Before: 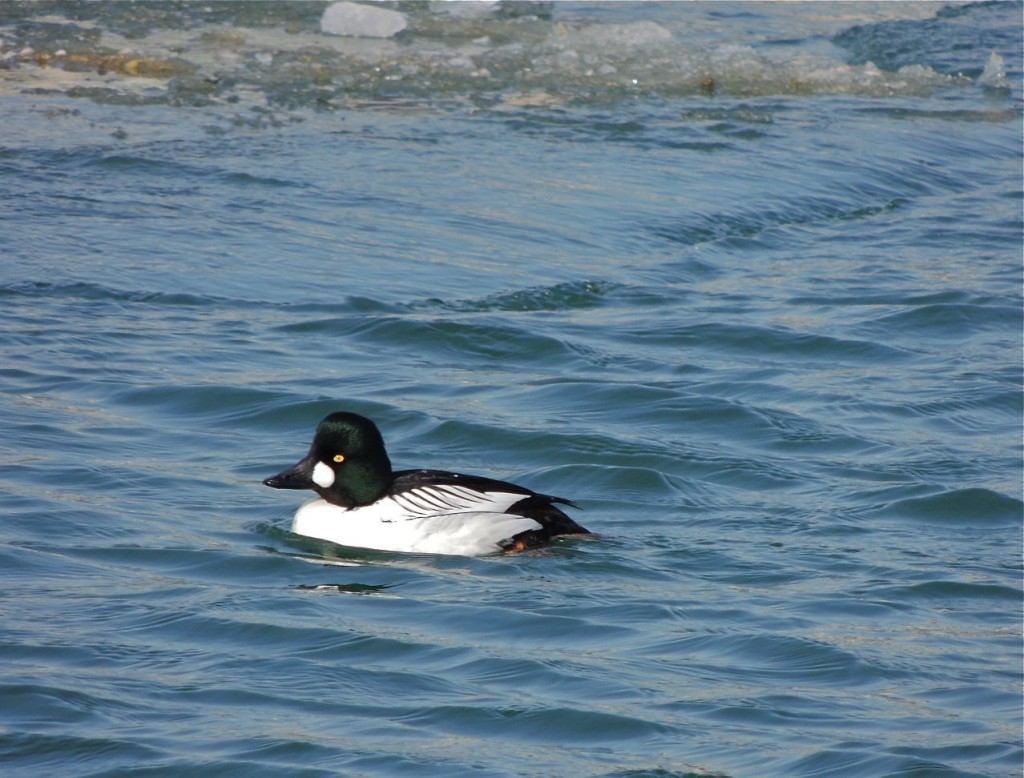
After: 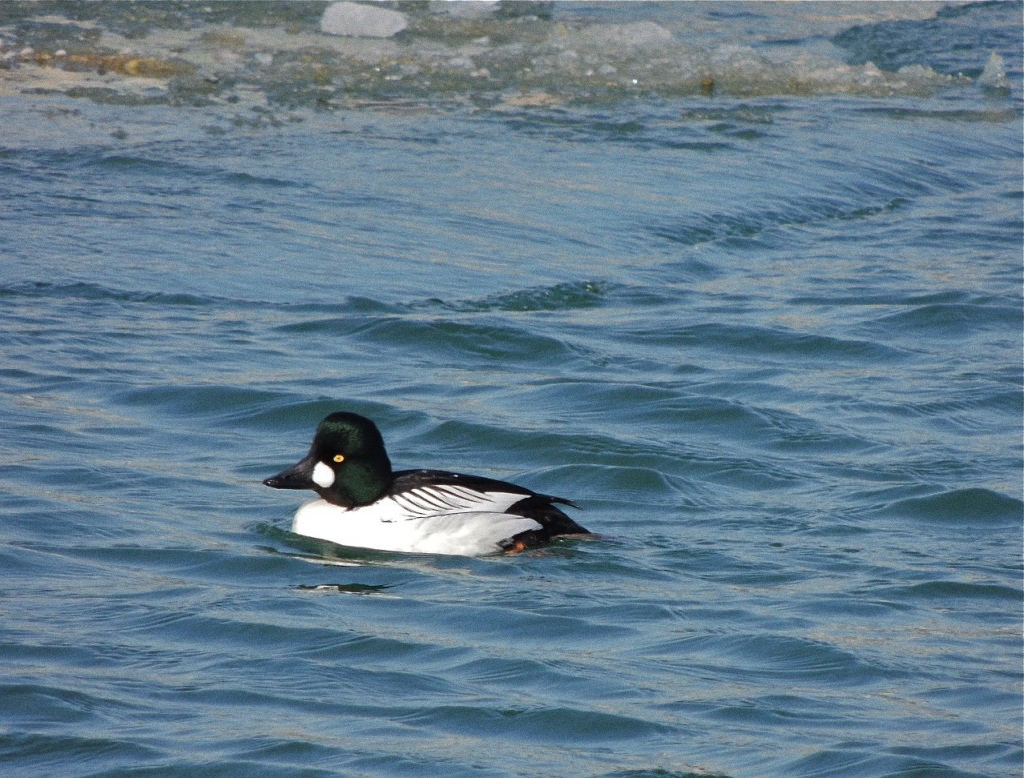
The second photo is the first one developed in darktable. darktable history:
exposure: compensate highlight preservation false
grain: coarseness 7.08 ISO, strength 21.67%, mid-tones bias 59.58%
shadows and highlights: shadows 60, soften with gaussian
